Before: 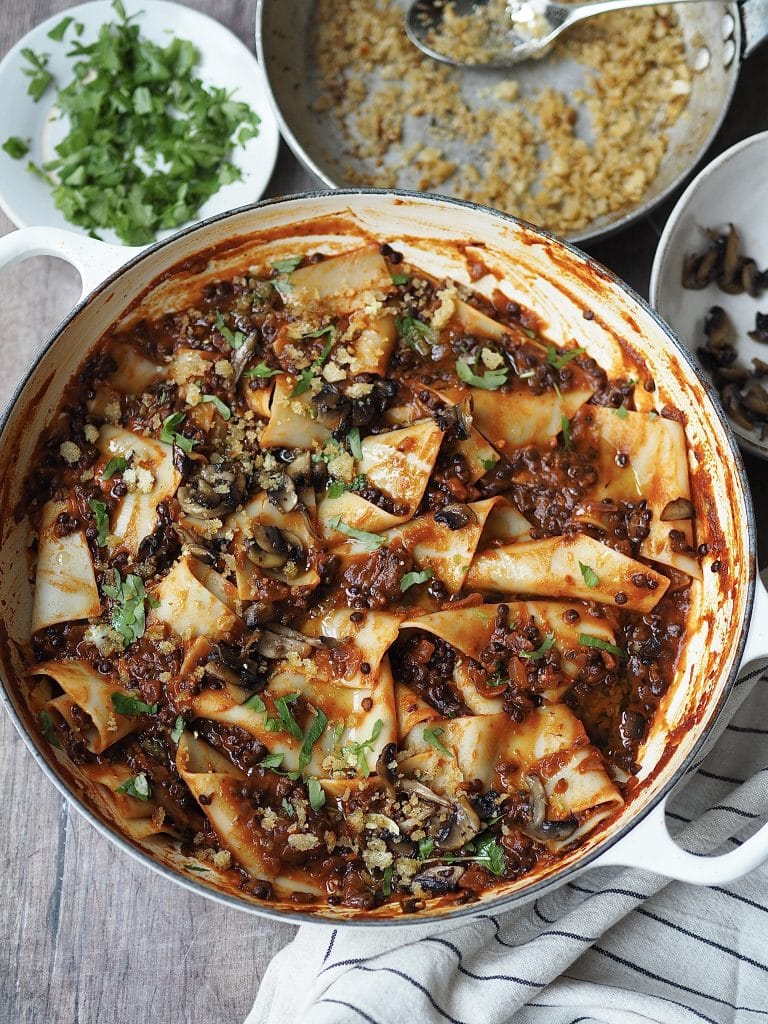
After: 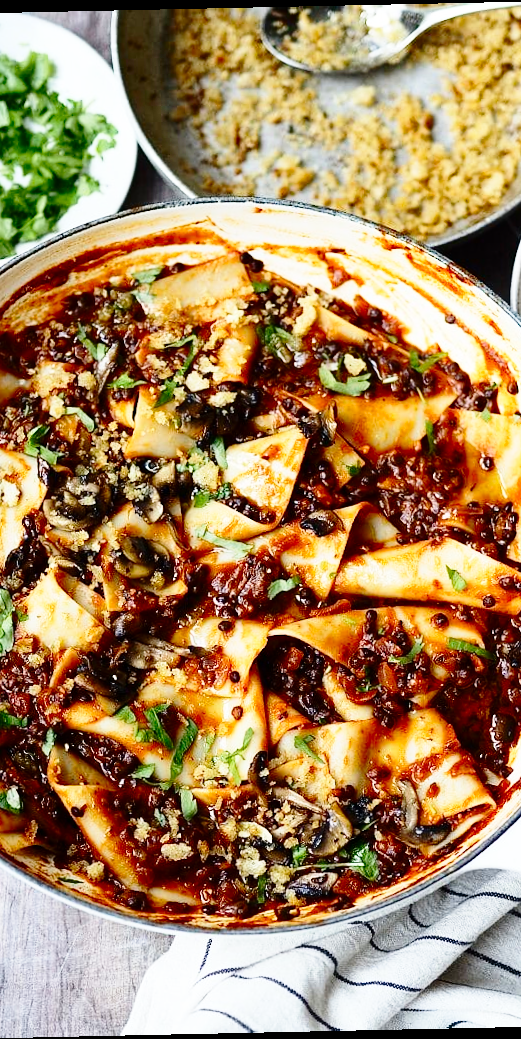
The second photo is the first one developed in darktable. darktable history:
base curve: curves: ch0 [(0, 0) (0.028, 0.03) (0.121, 0.232) (0.46, 0.748) (0.859, 0.968) (1, 1)], preserve colors none
crop and rotate: left 18.442%, right 15.508%
contrast brightness saturation: contrast 0.19, brightness -0.11, saturation 0.21
rotate and perspective: rotation -1.24°, automatic cropping off
